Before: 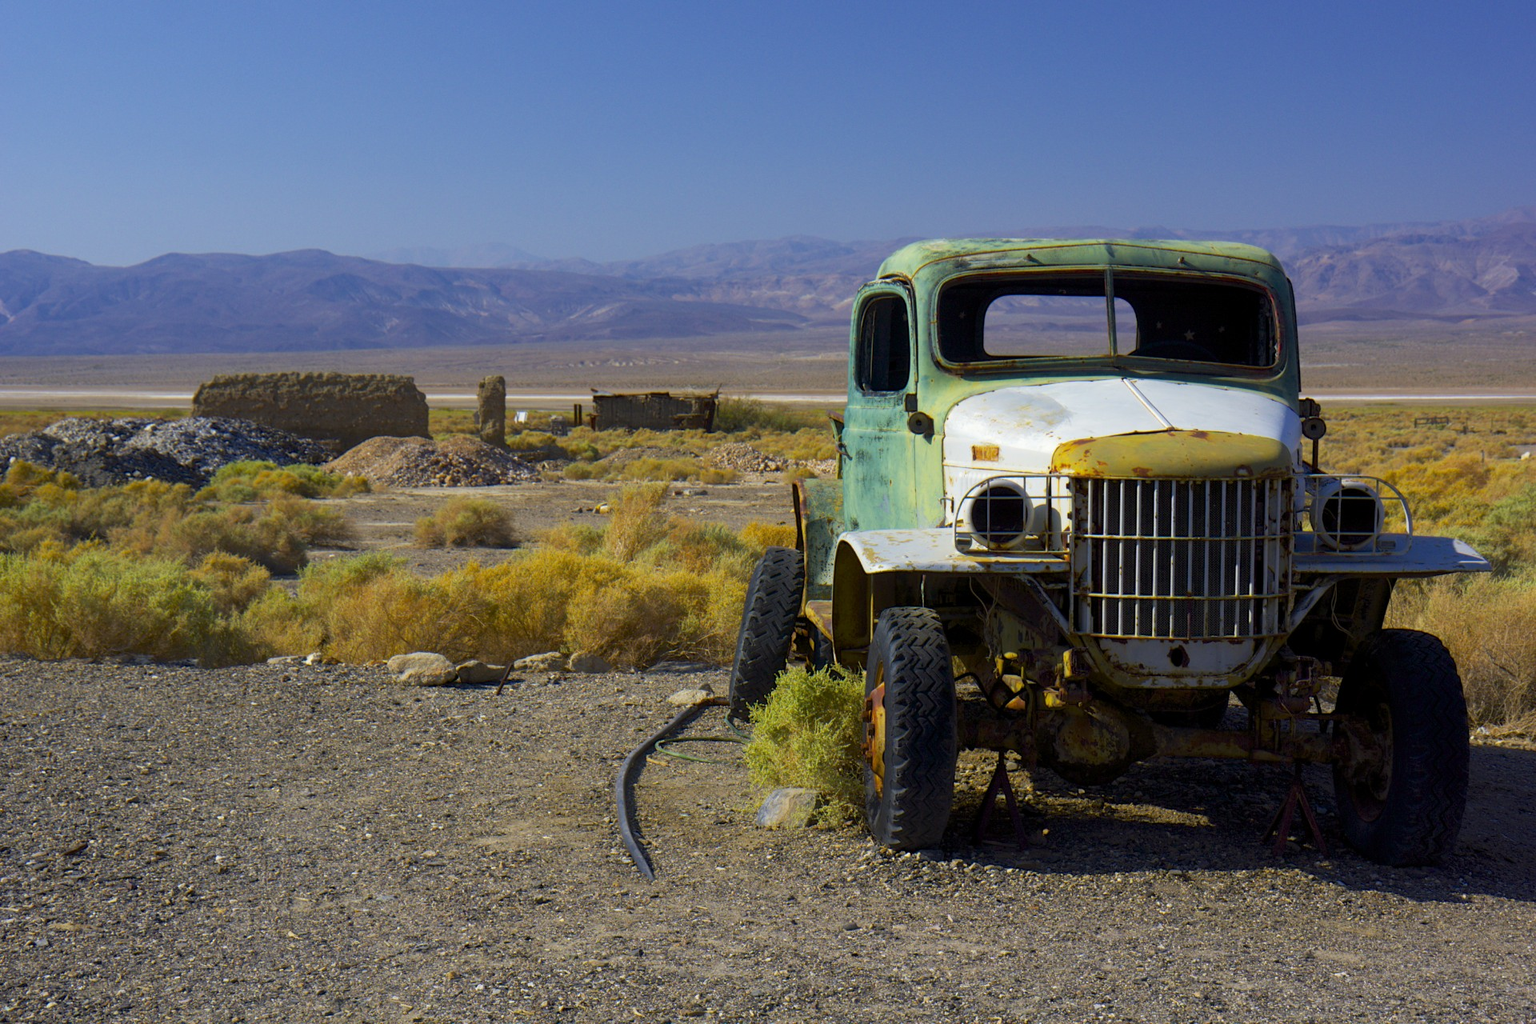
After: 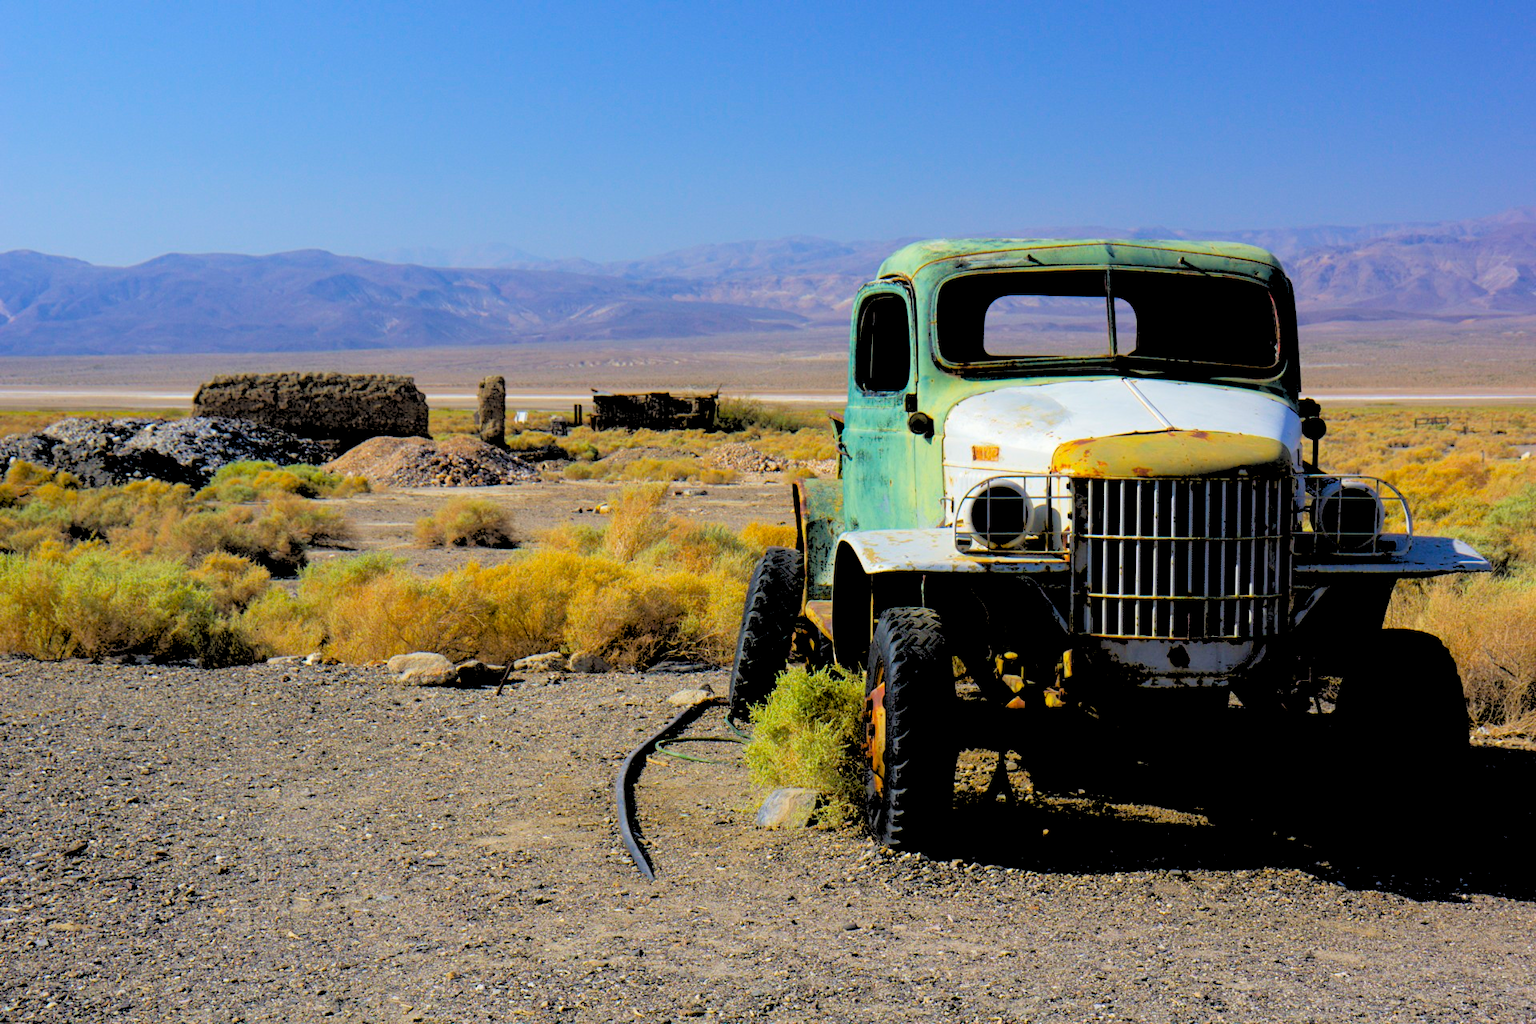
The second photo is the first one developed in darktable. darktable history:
rgb levels: levels [[0.027, 0.429, 0.996], [0, 0.5, 1], [0, 0.5, 1]]
sharpen: radius 2.883, amount 0.868, threshold 47.523
